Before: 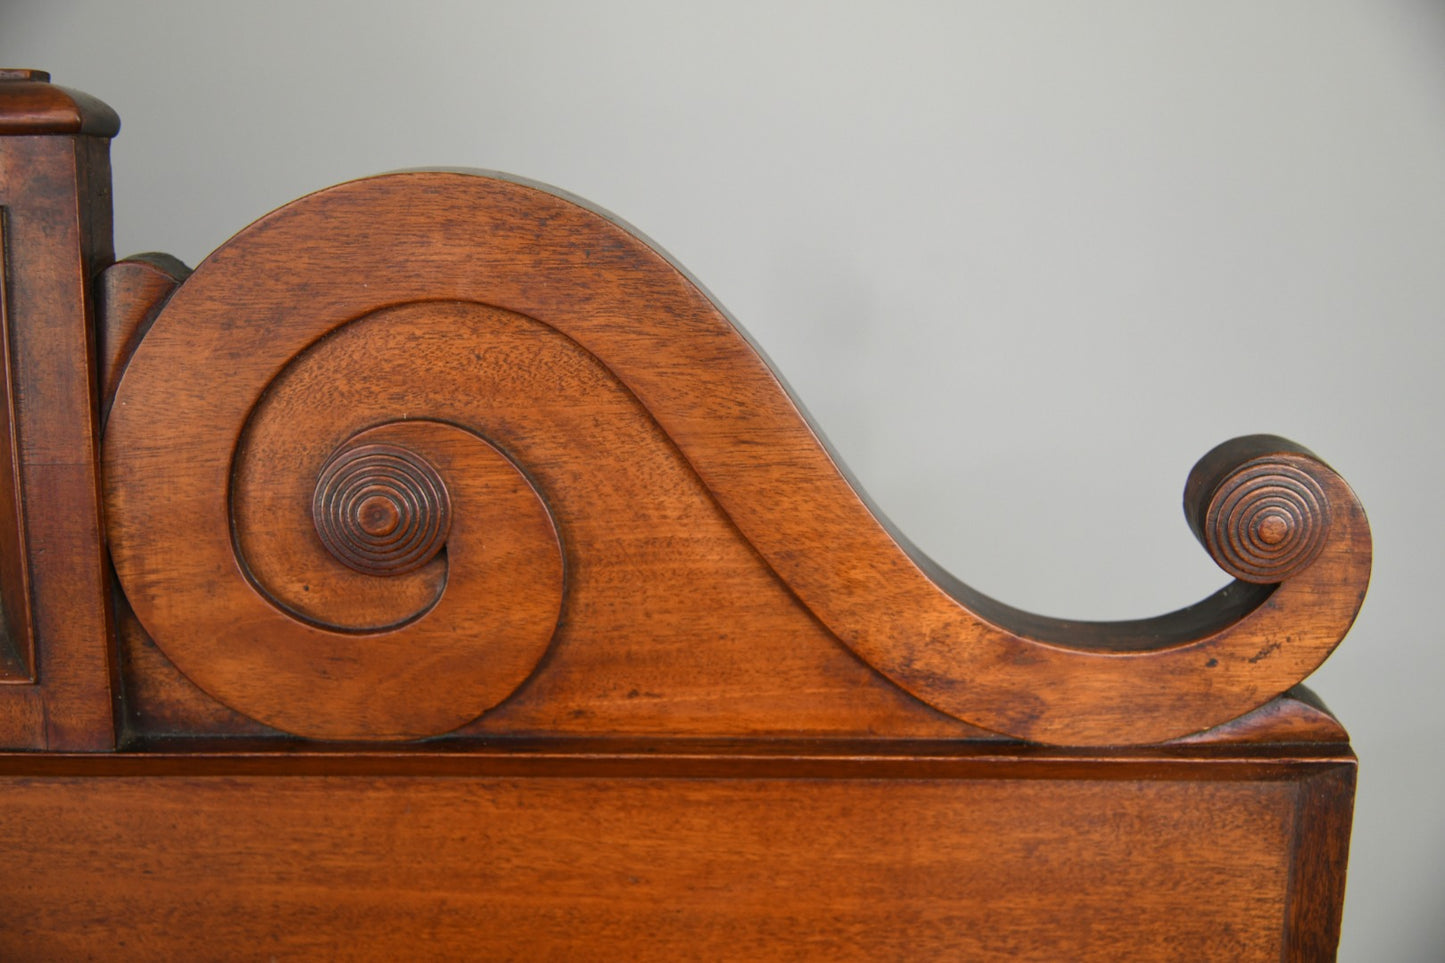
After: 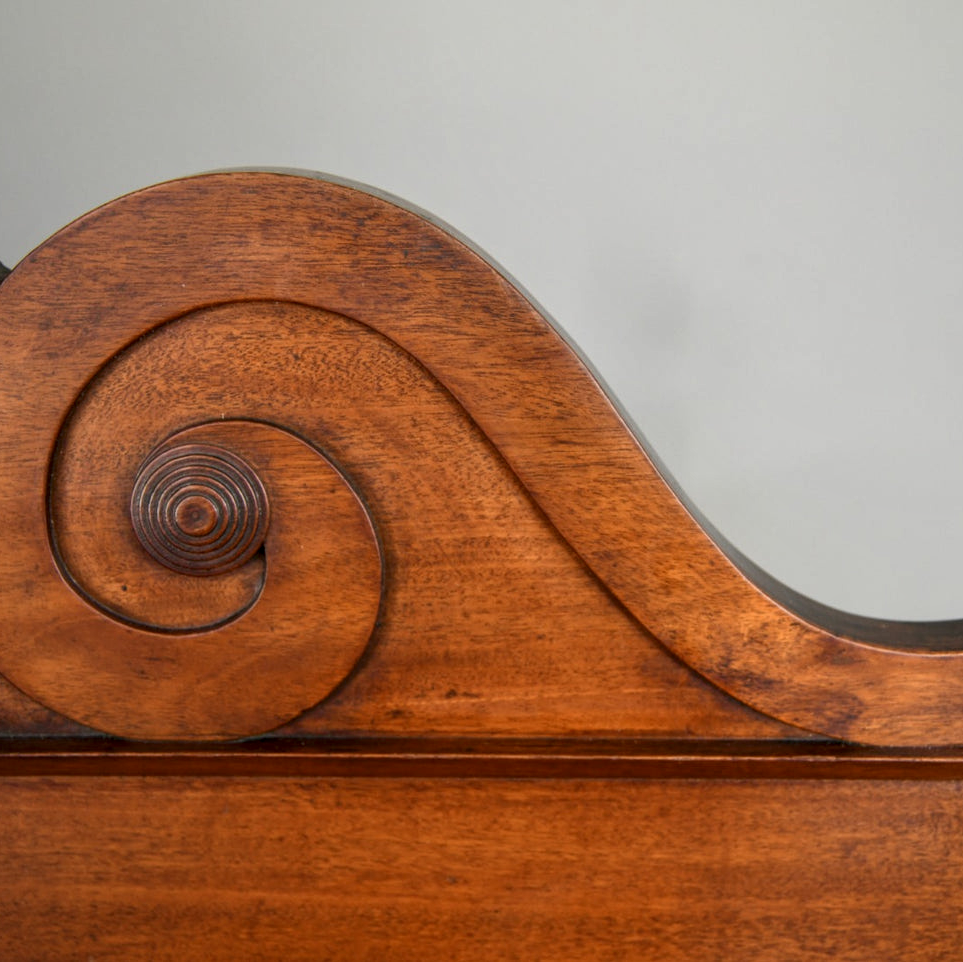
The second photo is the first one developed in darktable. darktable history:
crop and rotate: left 12.648%, right 20.685%
local contrast: detail 130%
